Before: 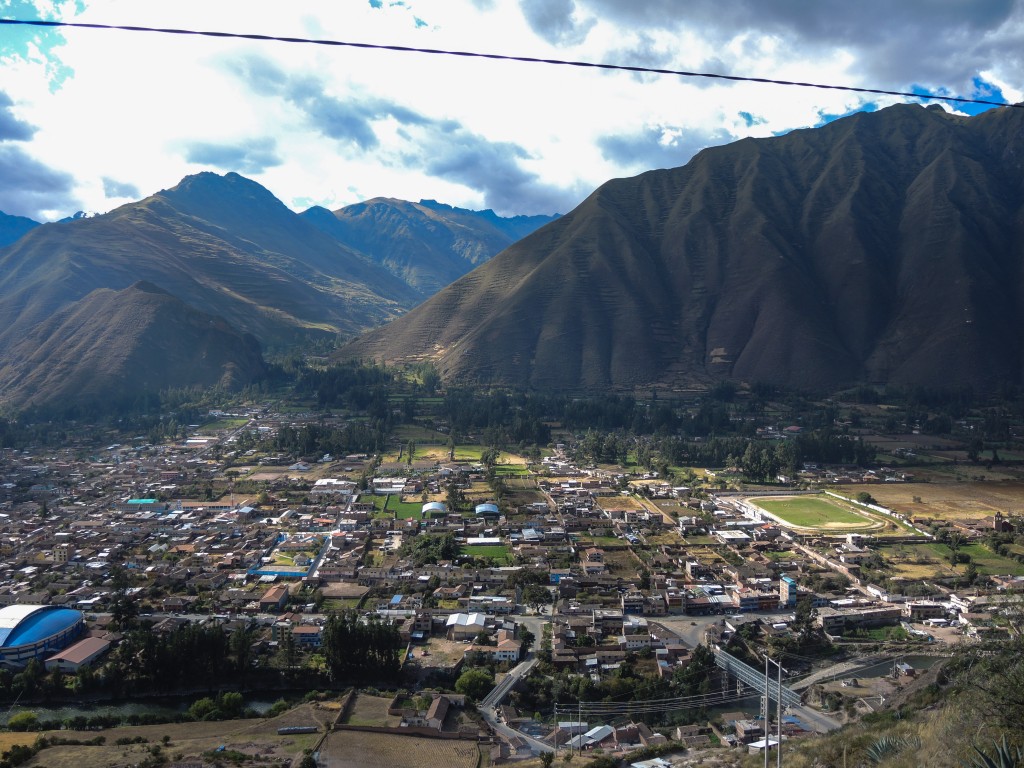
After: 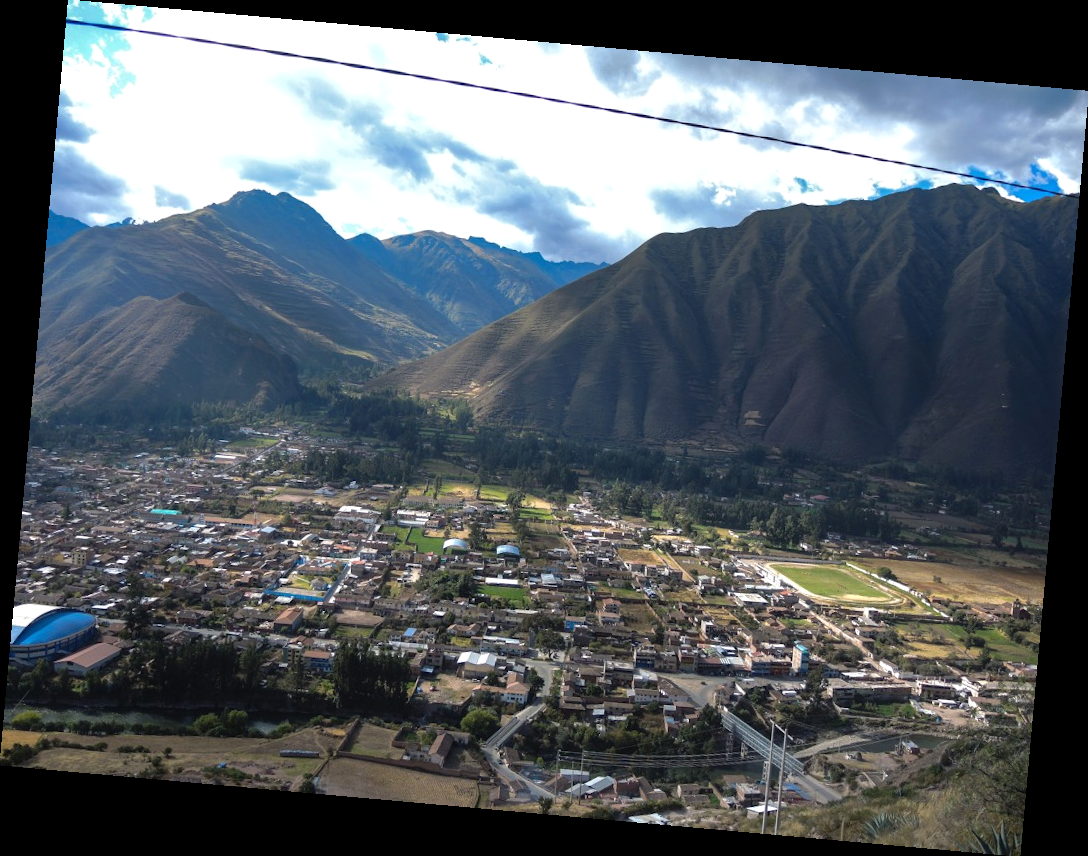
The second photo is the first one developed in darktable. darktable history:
rotate and perspective: rotation 5.12°, automatic cropping off
exposure: exposure 0.2 EV, compensate highlight preservation false
